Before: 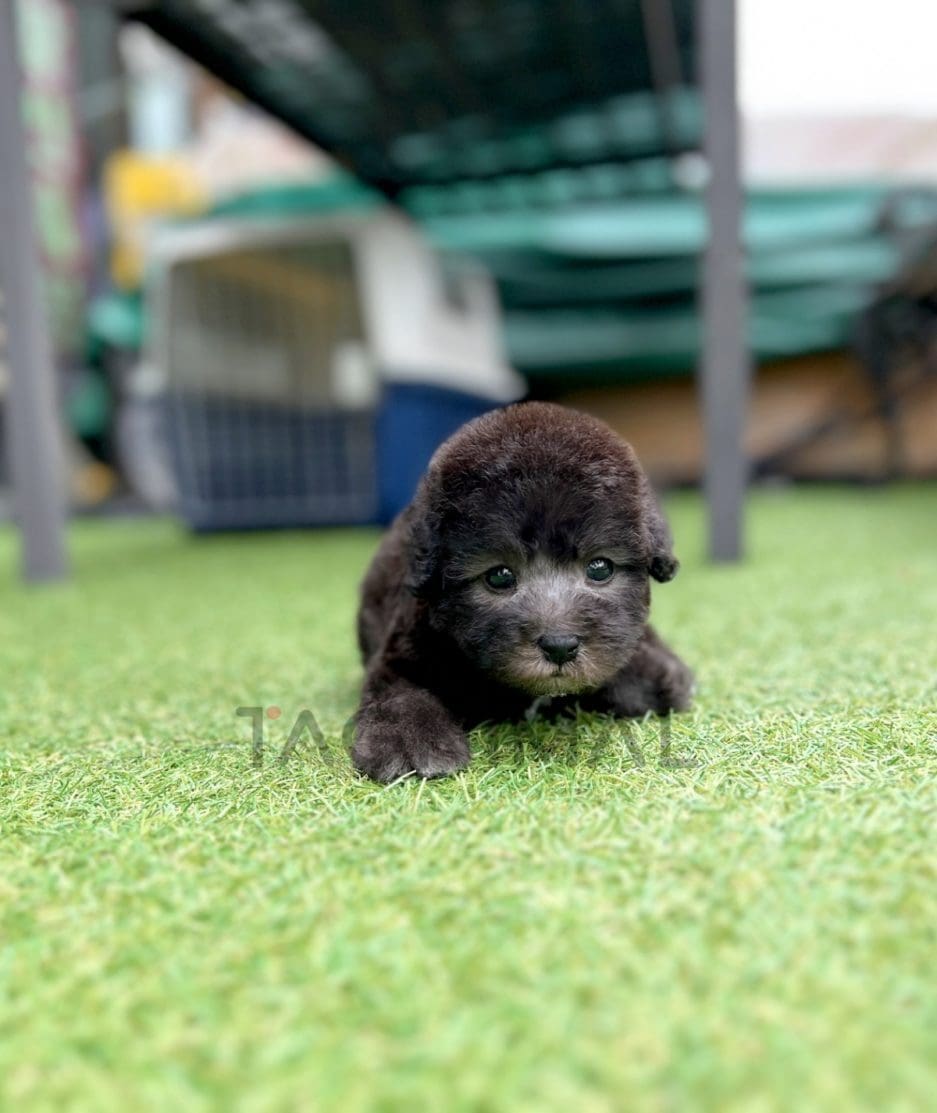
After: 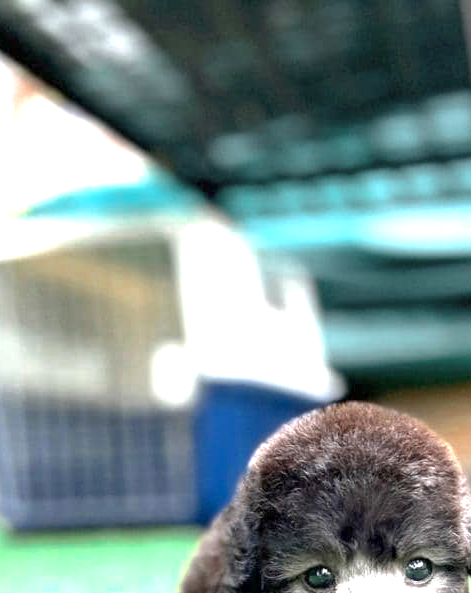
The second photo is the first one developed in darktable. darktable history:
crop: left 19.391%, right 30.259%, bottom 46.636%
base curve: curves: ch0 [(0, 0) (0.74, 0.67) (1, 1)], preserve colors none
exposure: exposure 2.182 EV, compensate exposure bias true, compensate highlight preservation false
color zones: curves: ch0 [(0, 0.5) (0.125, 0.4) (0.25, 0.5) (0.375, 0.4) (0.5, 0.4) (0.625, 0.35) (0.75, 0.35) (0.875, 0.5)]; ch1 [(0, 0.35) (0.125, 0.45) (0.25, 0.35) (0.375, 0.35) (0.5, 0.35) (0.625, 0.35) (0.75, 0.45) (0.875, 0.35)]; ch2 [(0, 0.6) (0.125, 0.5) (0.25, 0.5) (0.375, 0.6) (0.5, 0.6) (0.625, 0.5) (0.75, 0.5) (0.875, 0.5)]
